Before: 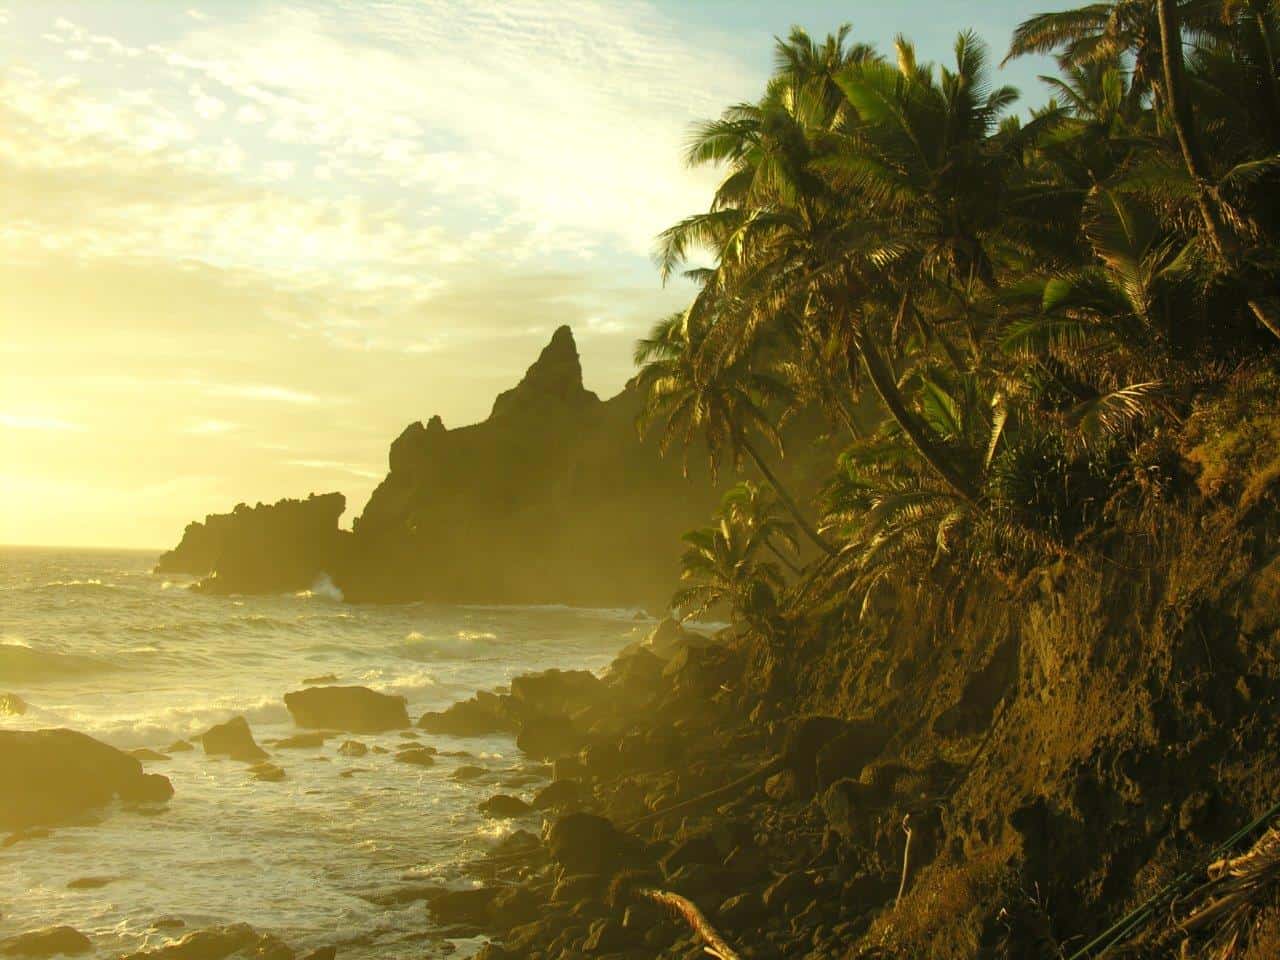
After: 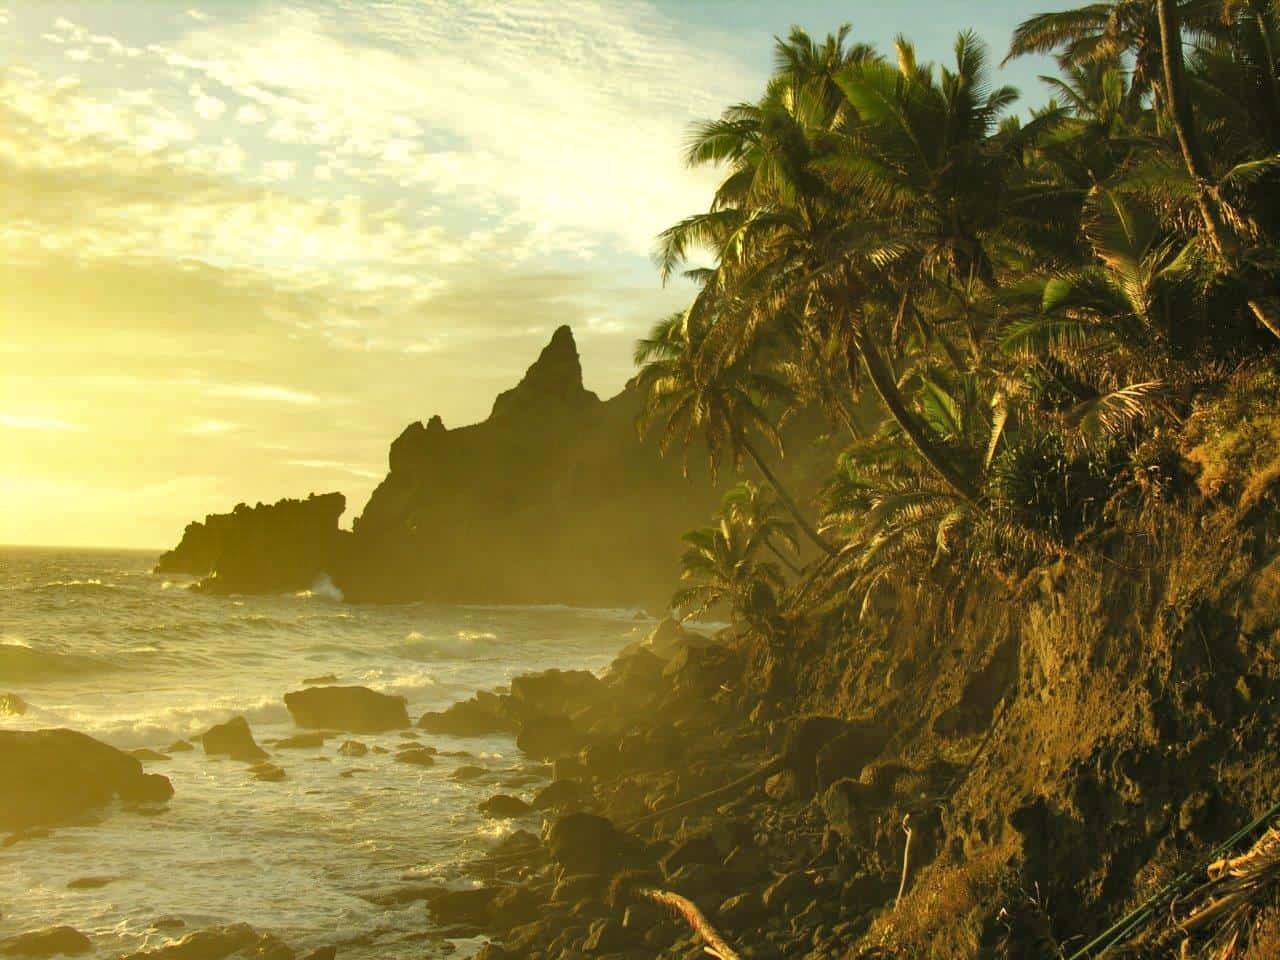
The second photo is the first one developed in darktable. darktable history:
white balance: red 1.009, blue 0.985
shadows and highlights: soften with gaussian
